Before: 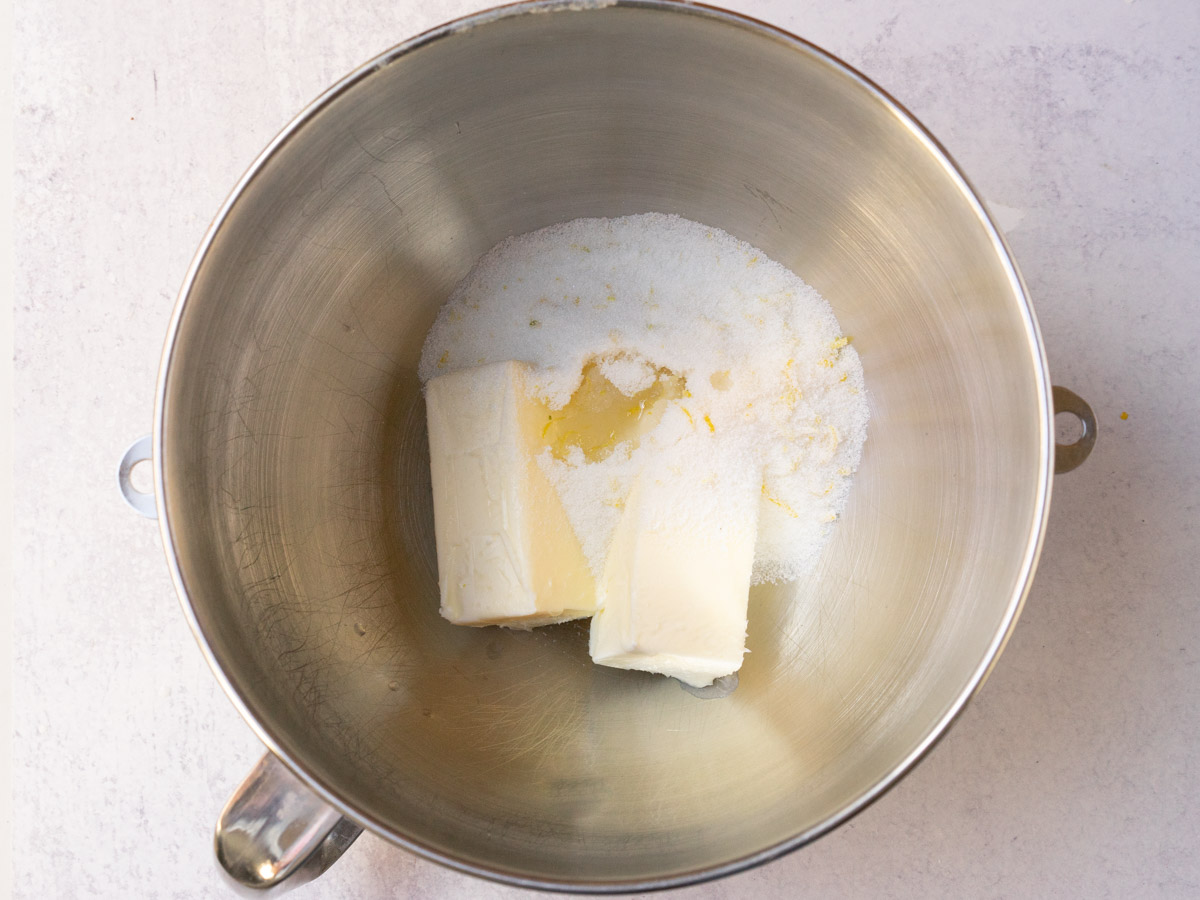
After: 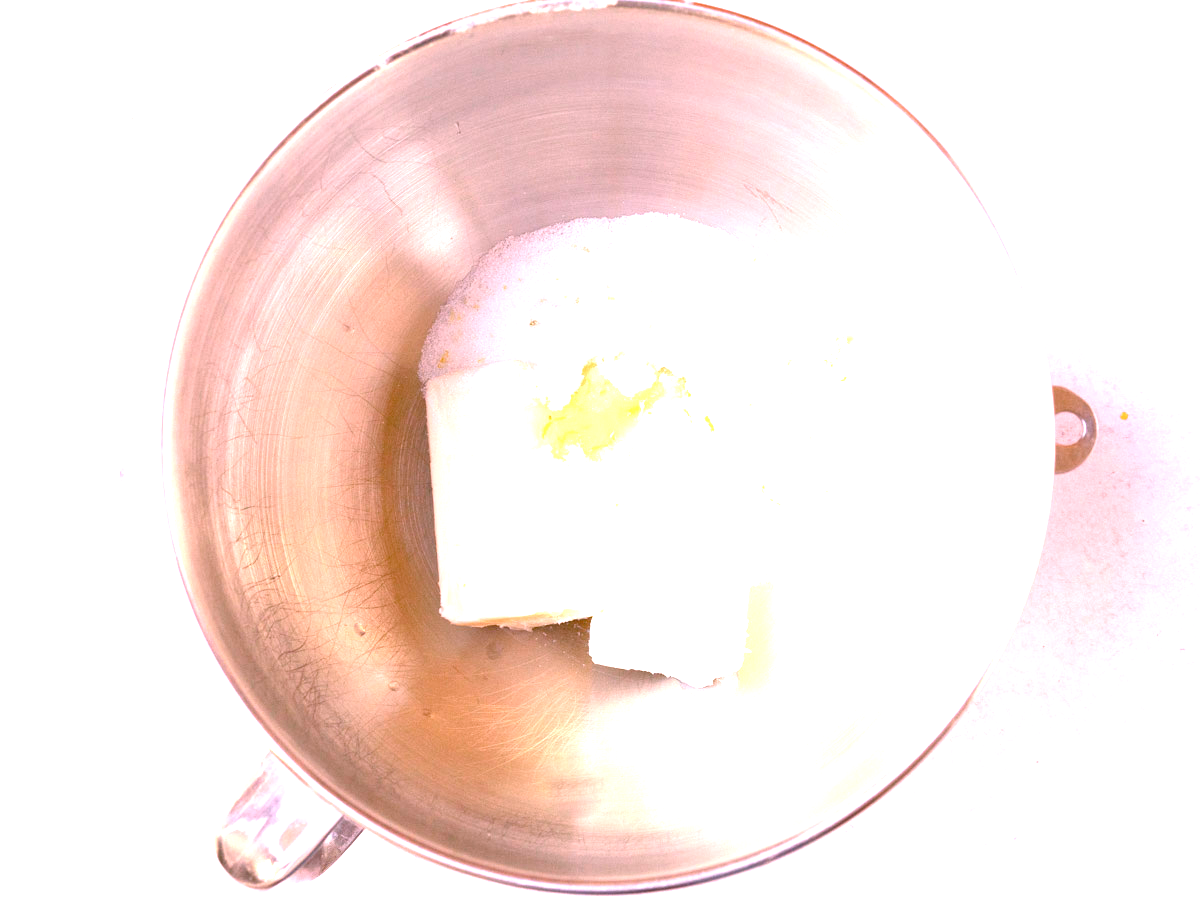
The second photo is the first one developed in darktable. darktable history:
exposure: black level correction 0, exposure 1.75 EV, compensate exposure bias true, compensate highlight preservation false
white balance: red 1.188, blue 1.11
color balance rgb: perceptual saturation grading › global saturation 20%, perceptual saturation grading › highlights -25%, perceptual saturation grading › shadows 25%
